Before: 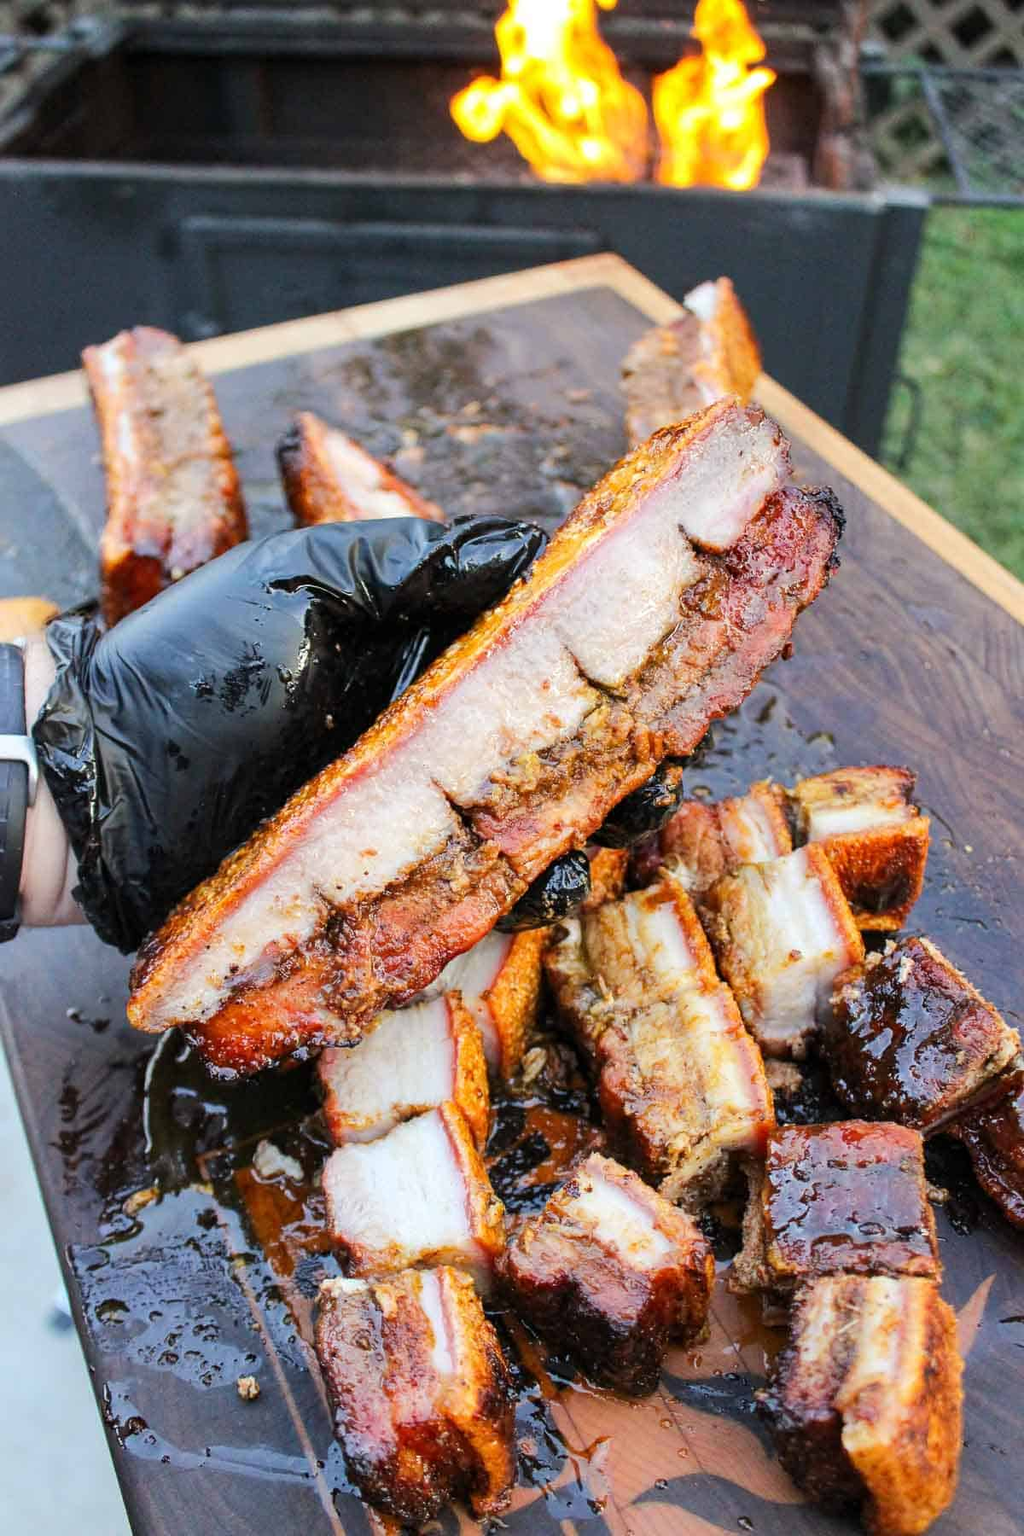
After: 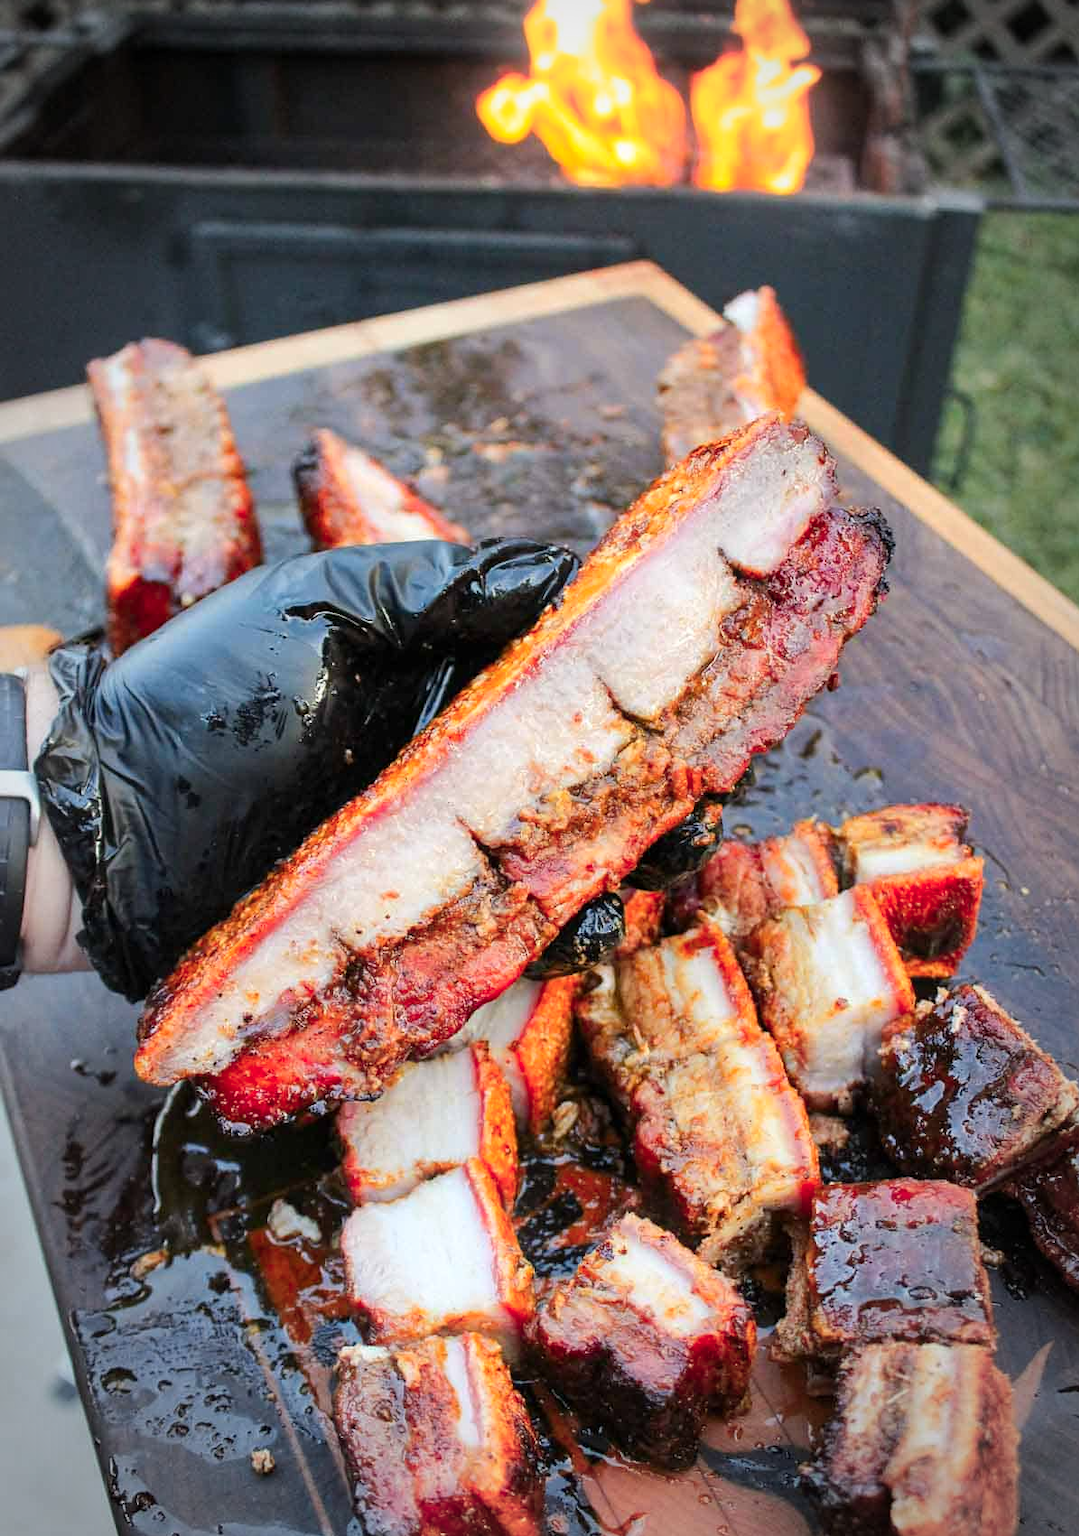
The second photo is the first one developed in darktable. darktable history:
crop: top 0.448%, right 0.264%, bottom 5.045%
vignetting: automatic ratio true
bloom: size 9%, threshold 100%, strength 7%
color zones: curves: ch1 [(0.239, 0.552) (0.75, 0.5)]; ch2 [(0.25, 0.462) (0.749, 0.457)], mix 25.94%
